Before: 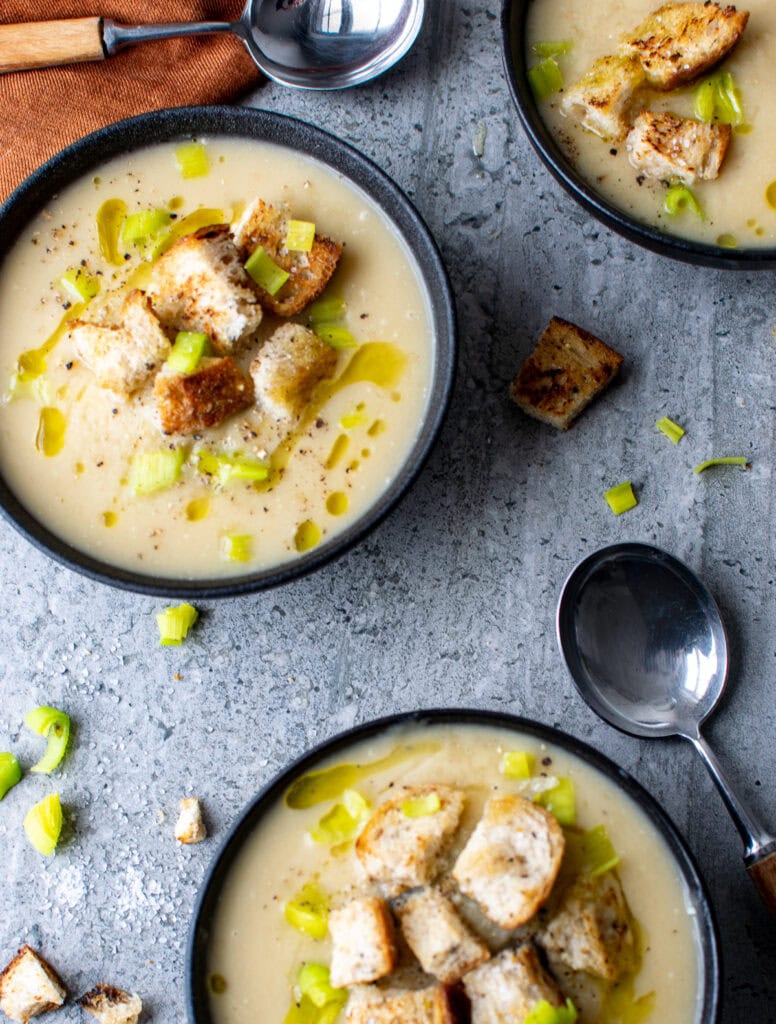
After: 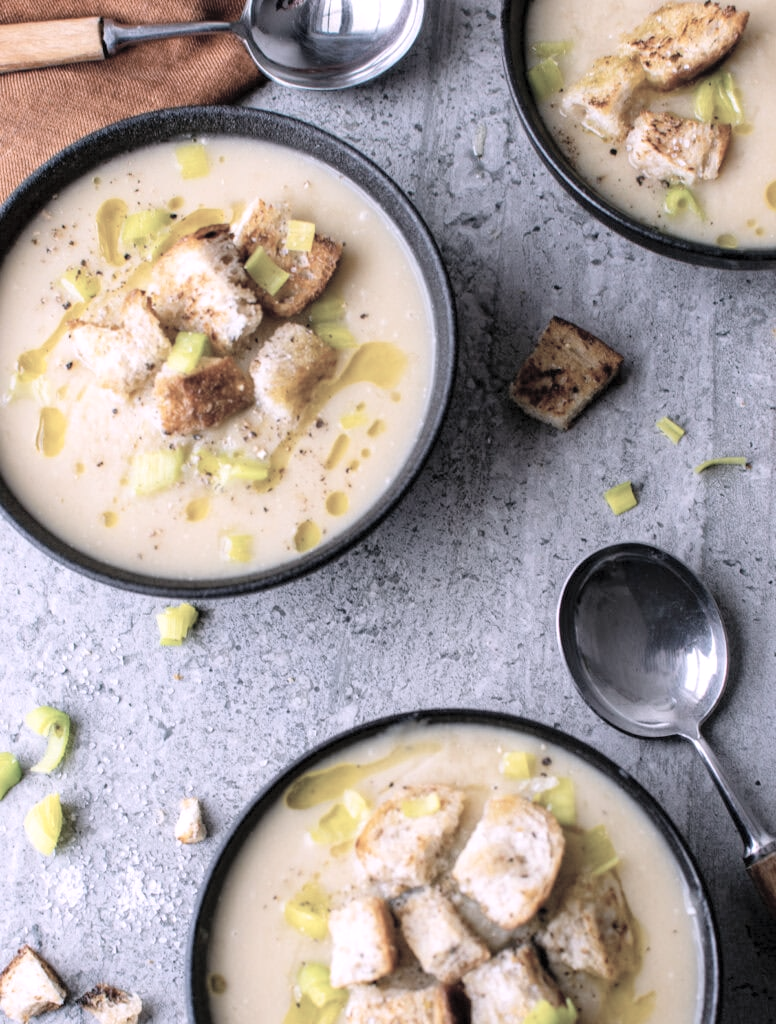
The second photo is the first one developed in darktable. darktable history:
contrast brightness saturation: brightness 0.18, saturation -0.5
white balance: red 1.066, blue 1.119
